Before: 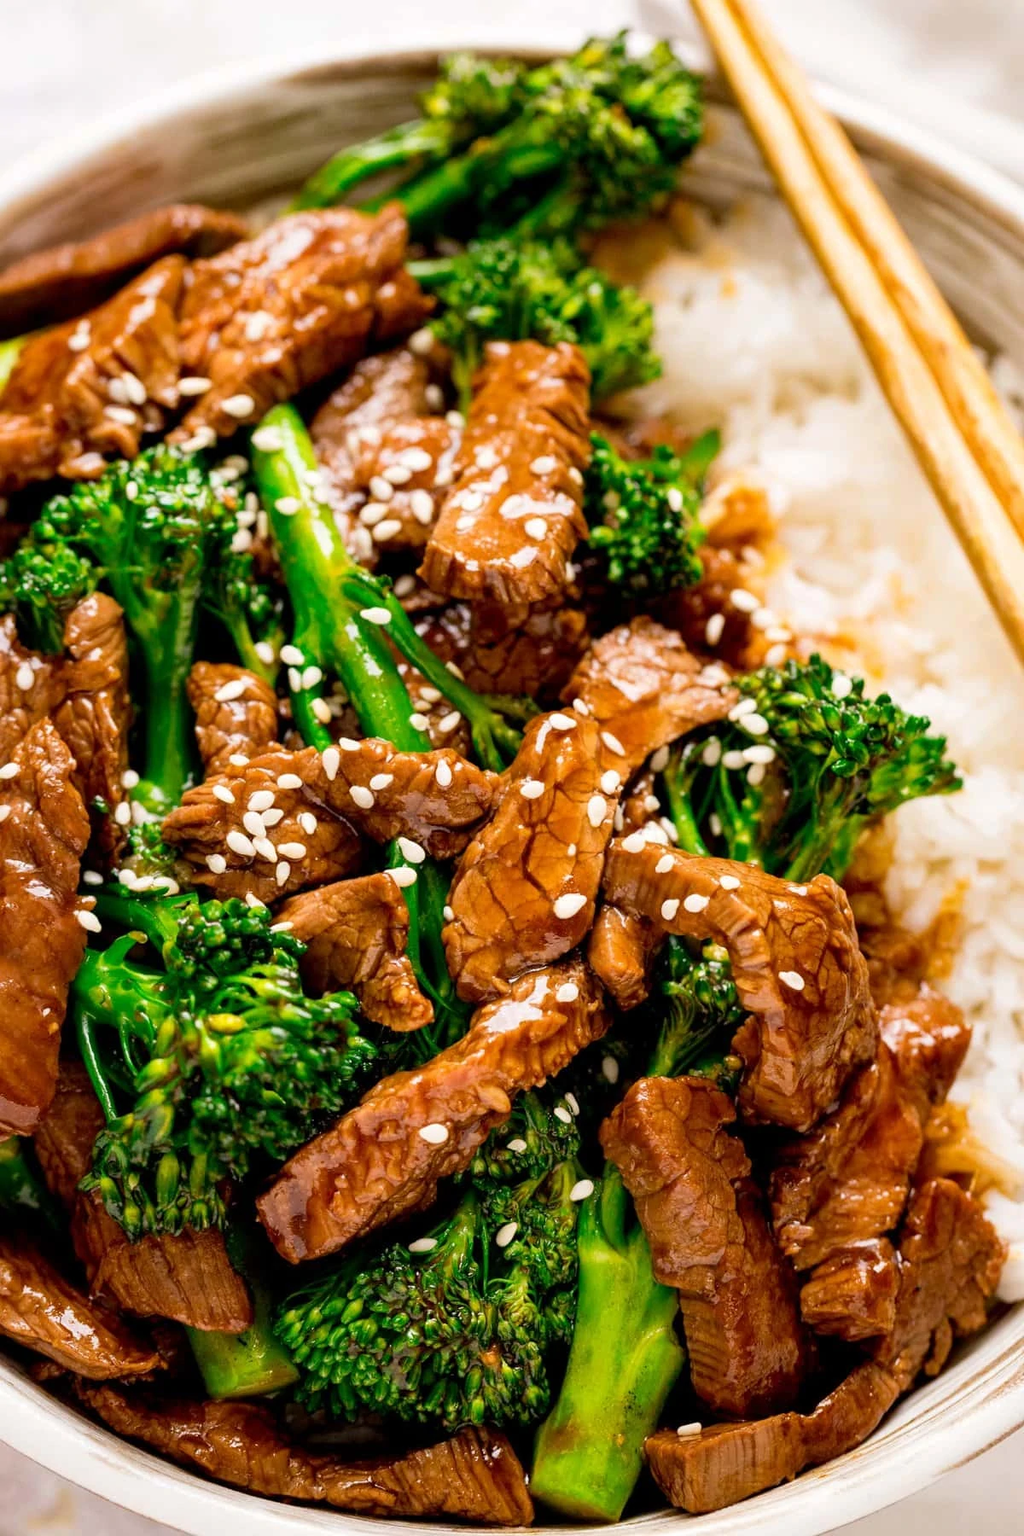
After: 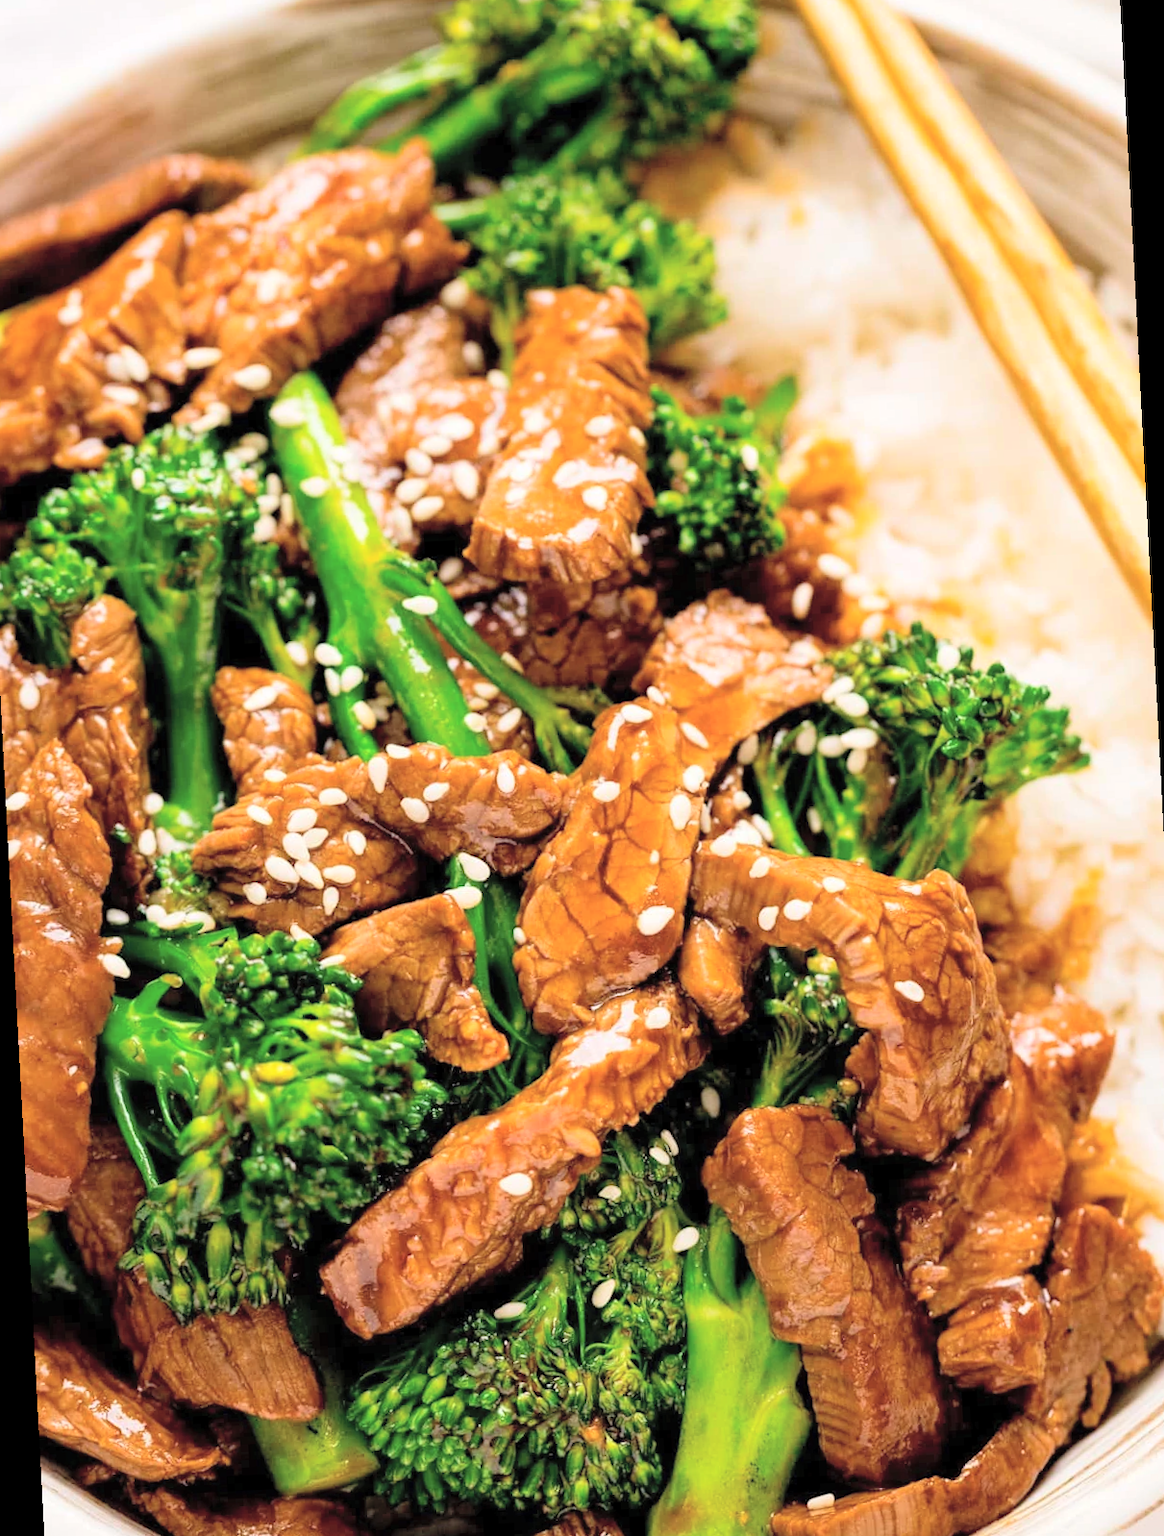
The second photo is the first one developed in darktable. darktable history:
rotate and perspective: rotation -3°, crop left 0.031, crop right 0.968, crop top 0.07, crop bottom 0.93
global tonemap: drago (0.7, 100)
